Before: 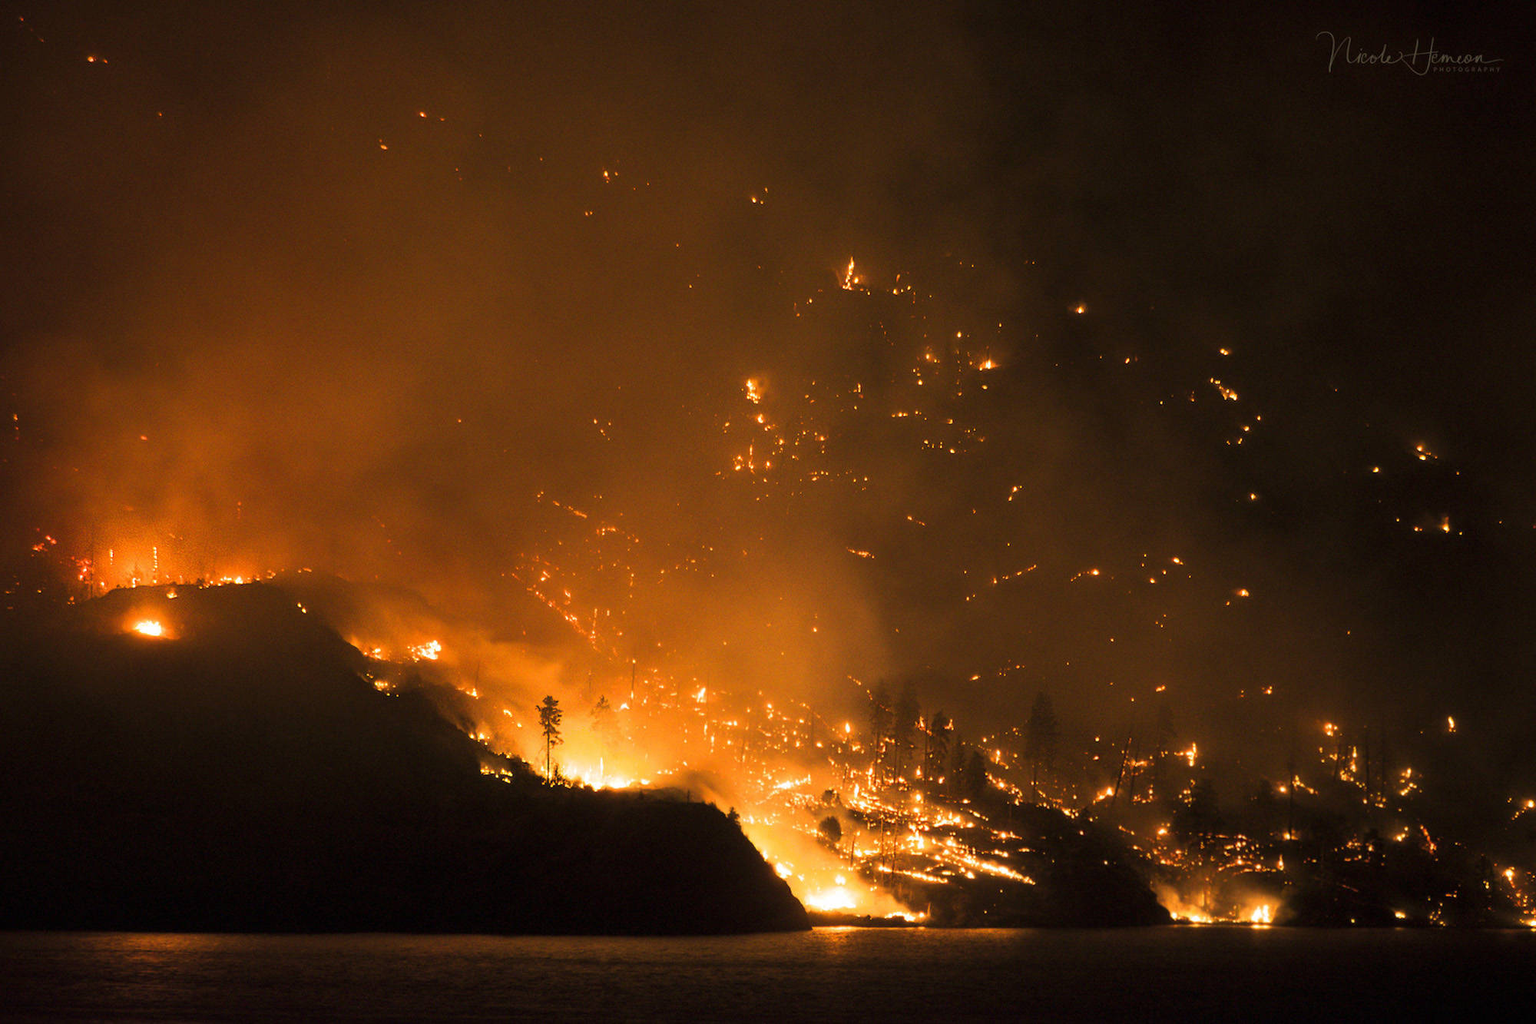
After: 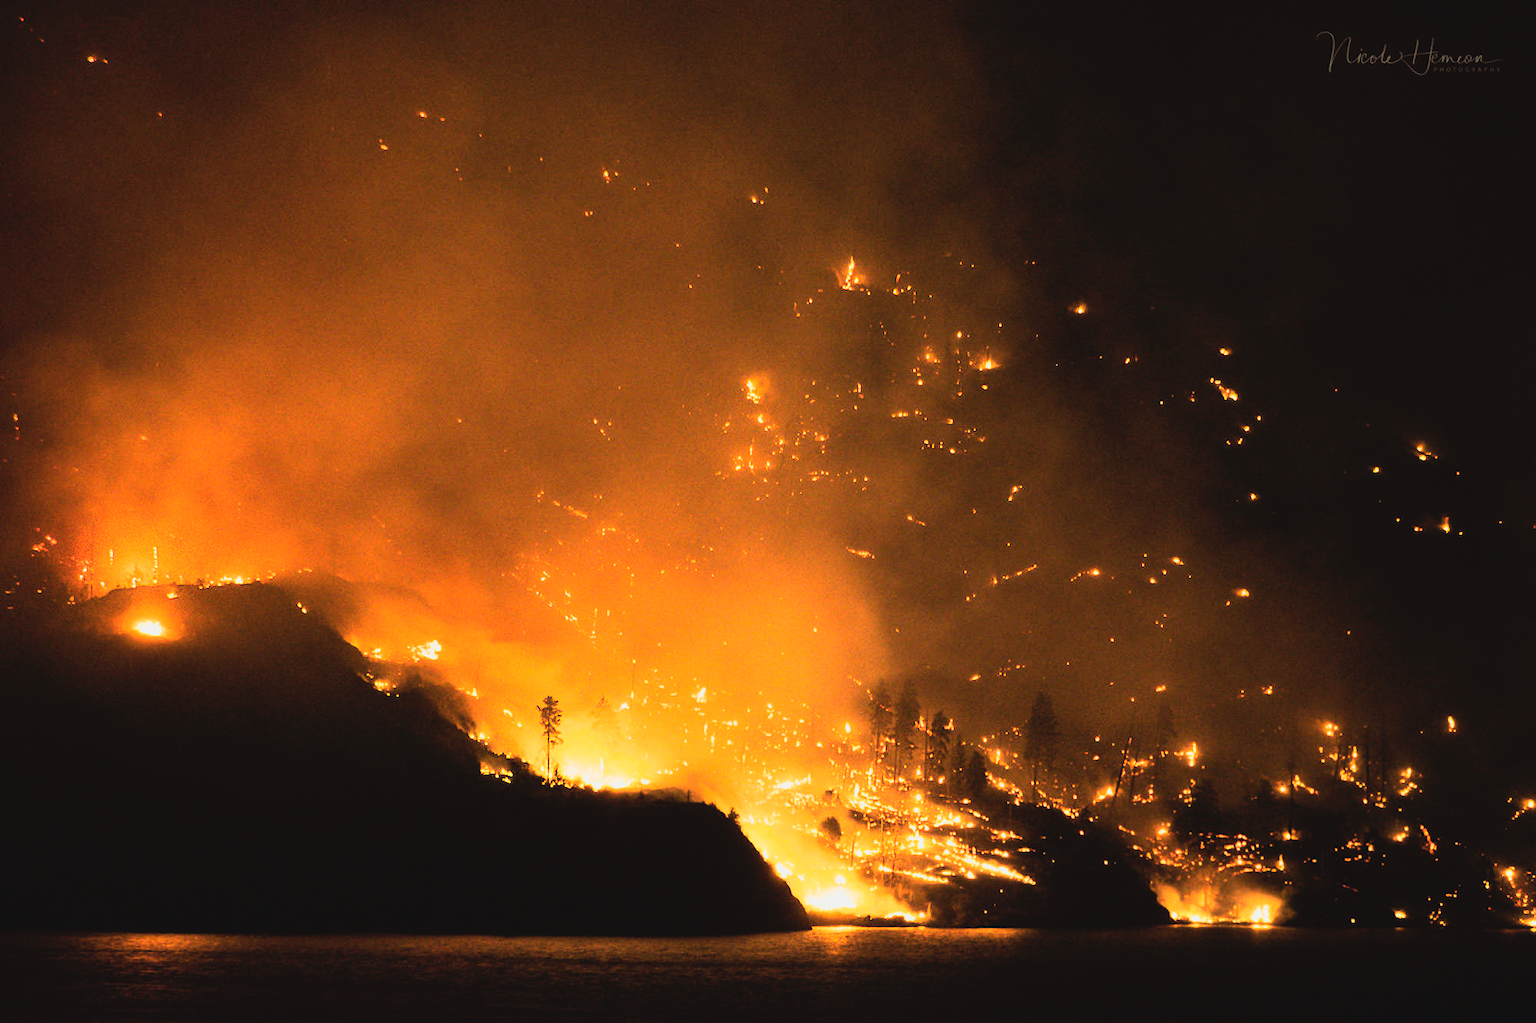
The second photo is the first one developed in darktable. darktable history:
contrast brightness saturation: contrast -0.095, saturation -0.104
base curve: curves: ch0 [(0, 0) (0.007, 0.004) (0.027, 0.03) (0.046, 0.07) (0.207, 0.54) (0.442, 0.872) (0.673, 0.972) (1, 1)]
